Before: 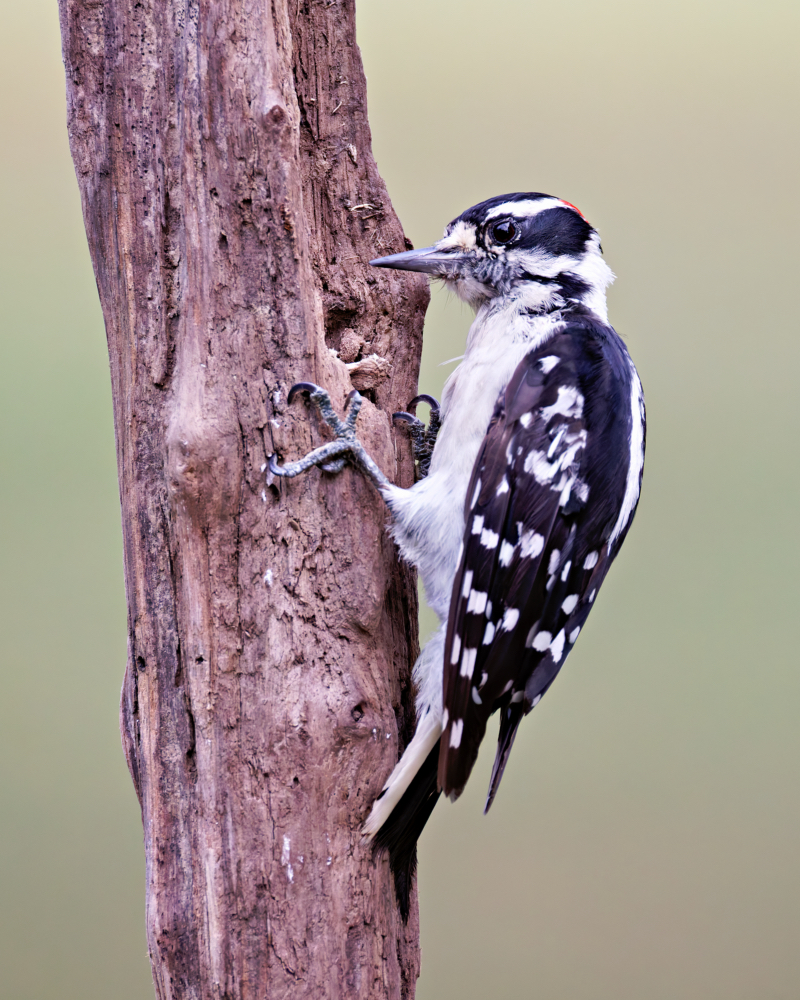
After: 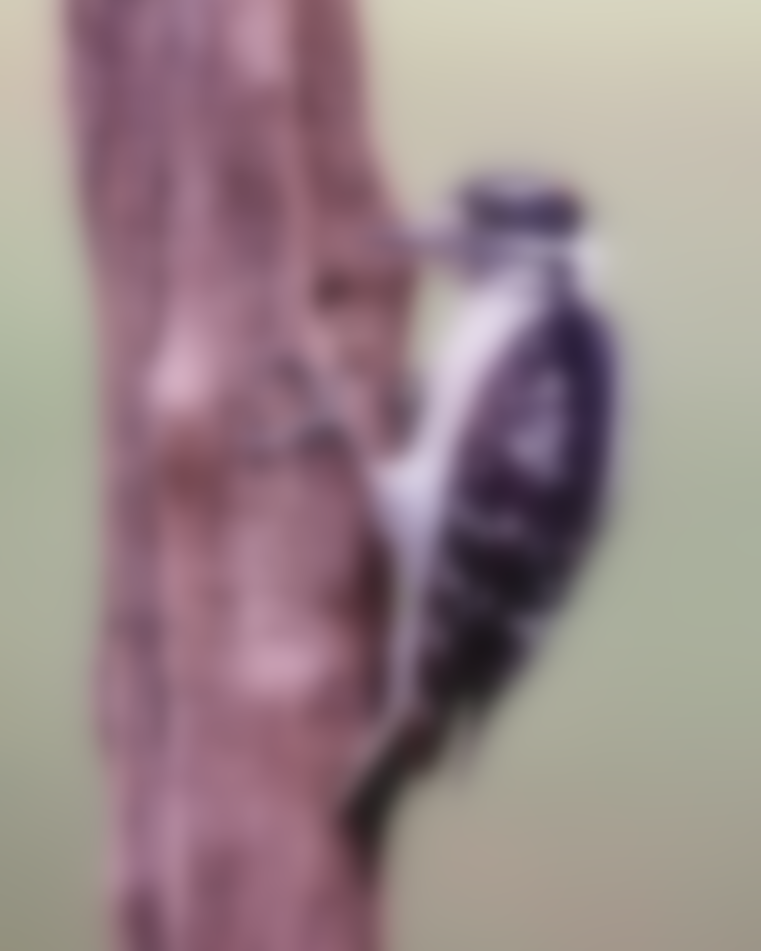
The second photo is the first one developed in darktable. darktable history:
crop and rotate: angle -2.38°
lowpass: radius 16, unbound 0
sharpen: on, module defaults
tone curve: curves: ch0 [(0, 0) (0.227, 0.17) (0.766, 0.774) (1, 1)]; ch1 [(0, 0) (0.114, 0.127) (0.437, 0.452) (0.498, 0.498) (0.529, 0.541) (0.579, 0.589) (1, 1)]; ch2 [(0, 0) (0.233, 0.259) (0.493, 0.492) (0.587, 0.573) (1, 1)], color space Lab, independent channels, preserve colors none
